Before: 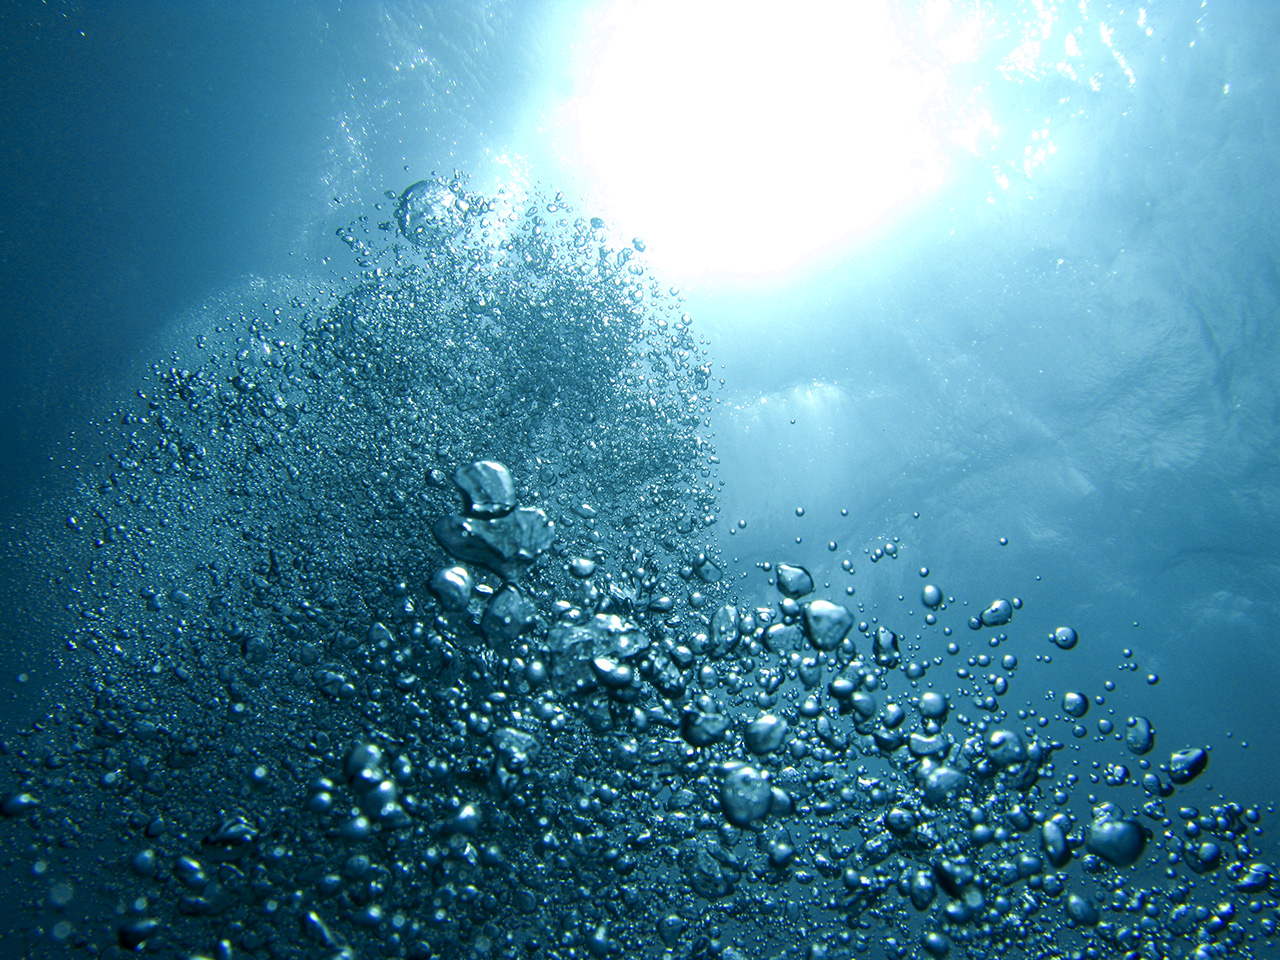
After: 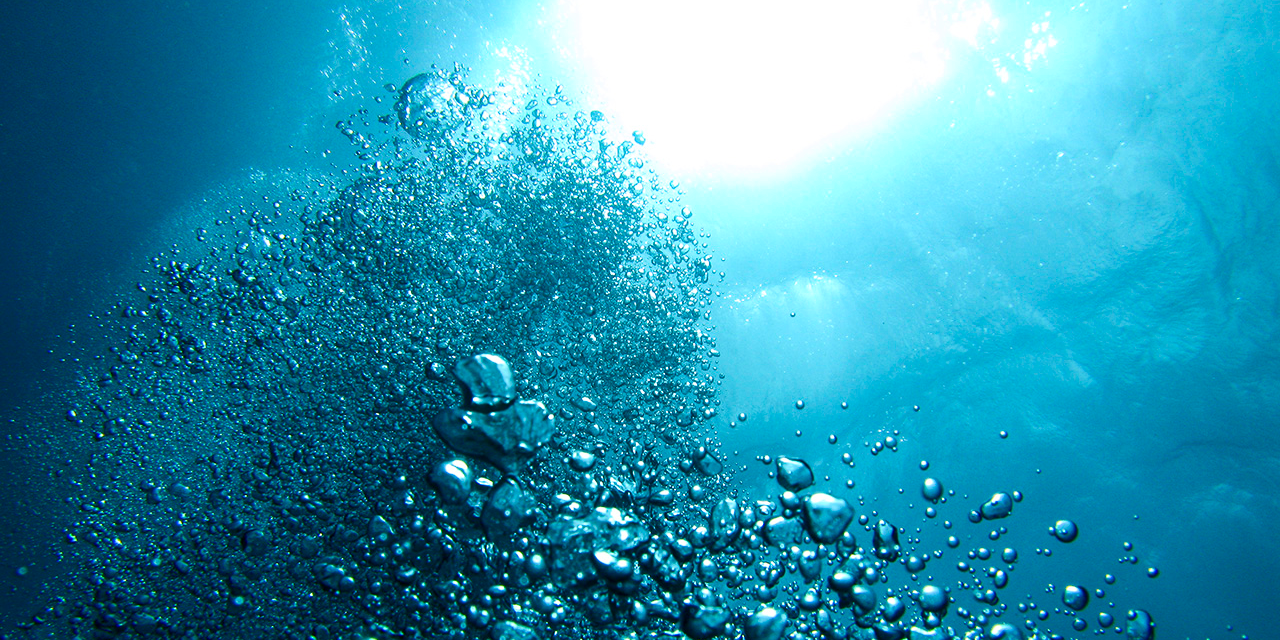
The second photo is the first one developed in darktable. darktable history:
crop: top 11.166%, bottom 22.168%
white balance: emerald 1
contrast brightness saturation: contrast 0.15, brightness -0.01, saturation 0.1
